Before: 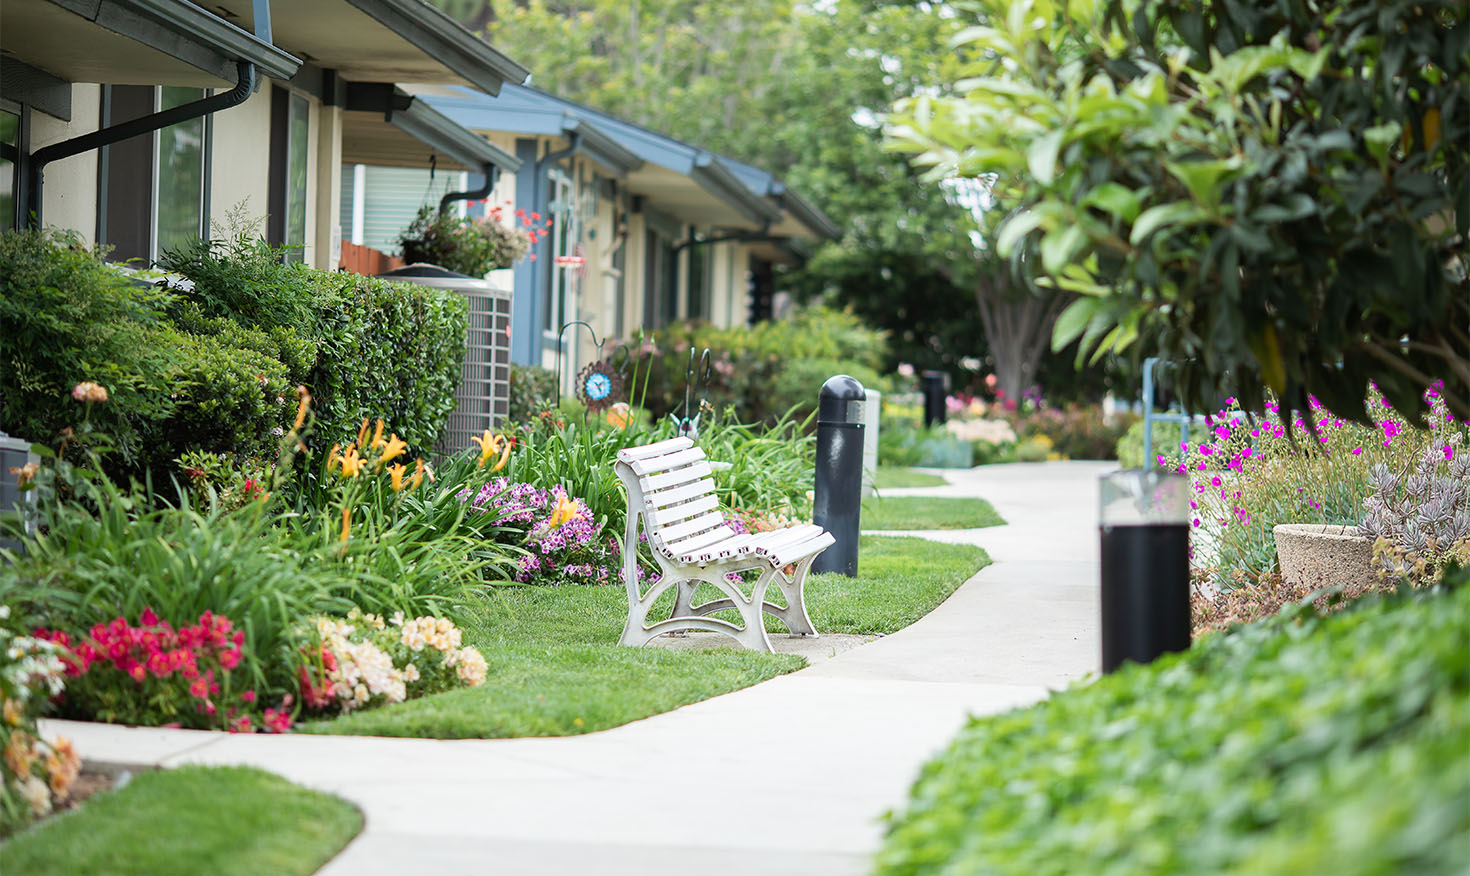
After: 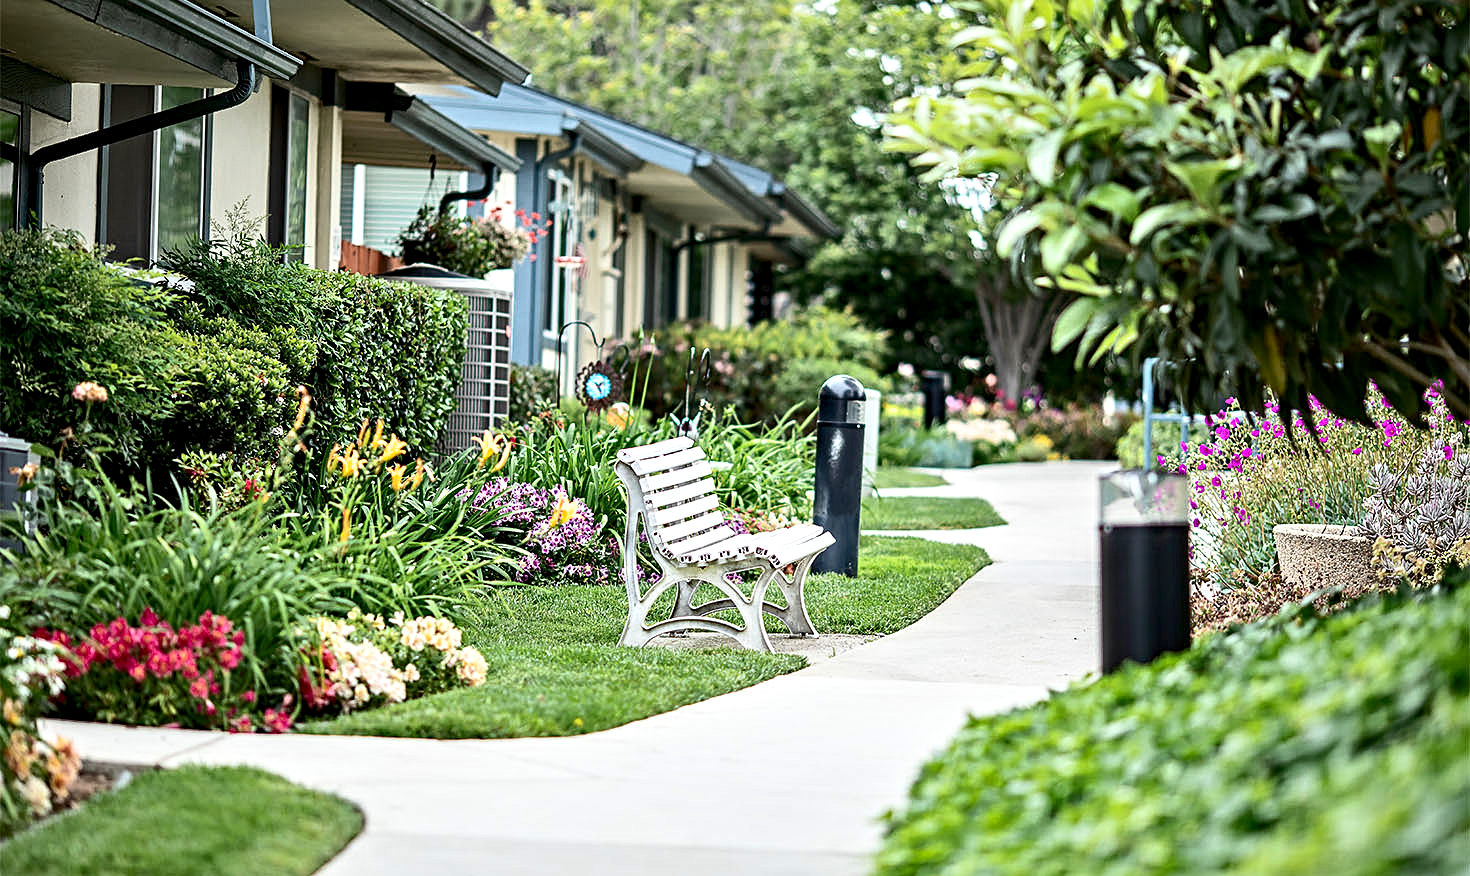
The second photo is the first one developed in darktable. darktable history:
shadows and highlights: on, module defaults
sharpen: amount 0.217
contrast equalizer: octaves 7, y [[0.5, 0.542, 0.583, 0.625, 0.667, 0.708], [0.5 ×6], [0.5 ×6], [0 ×6], [0 ×6]]
contrast brightness saturation: contrast 0.275
